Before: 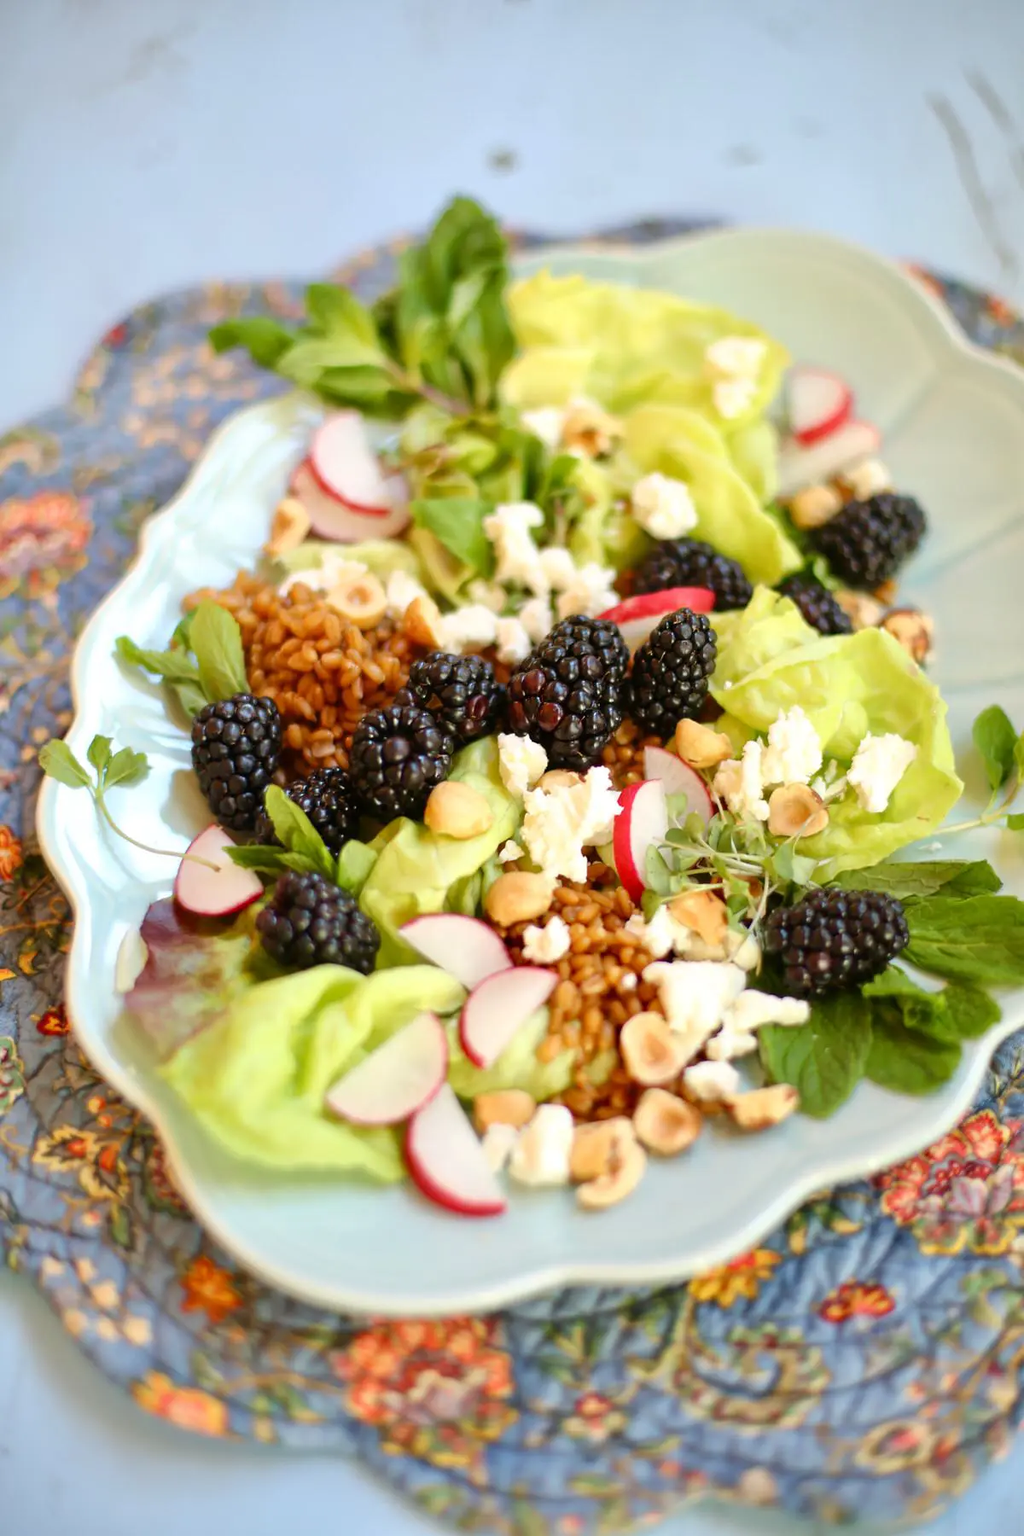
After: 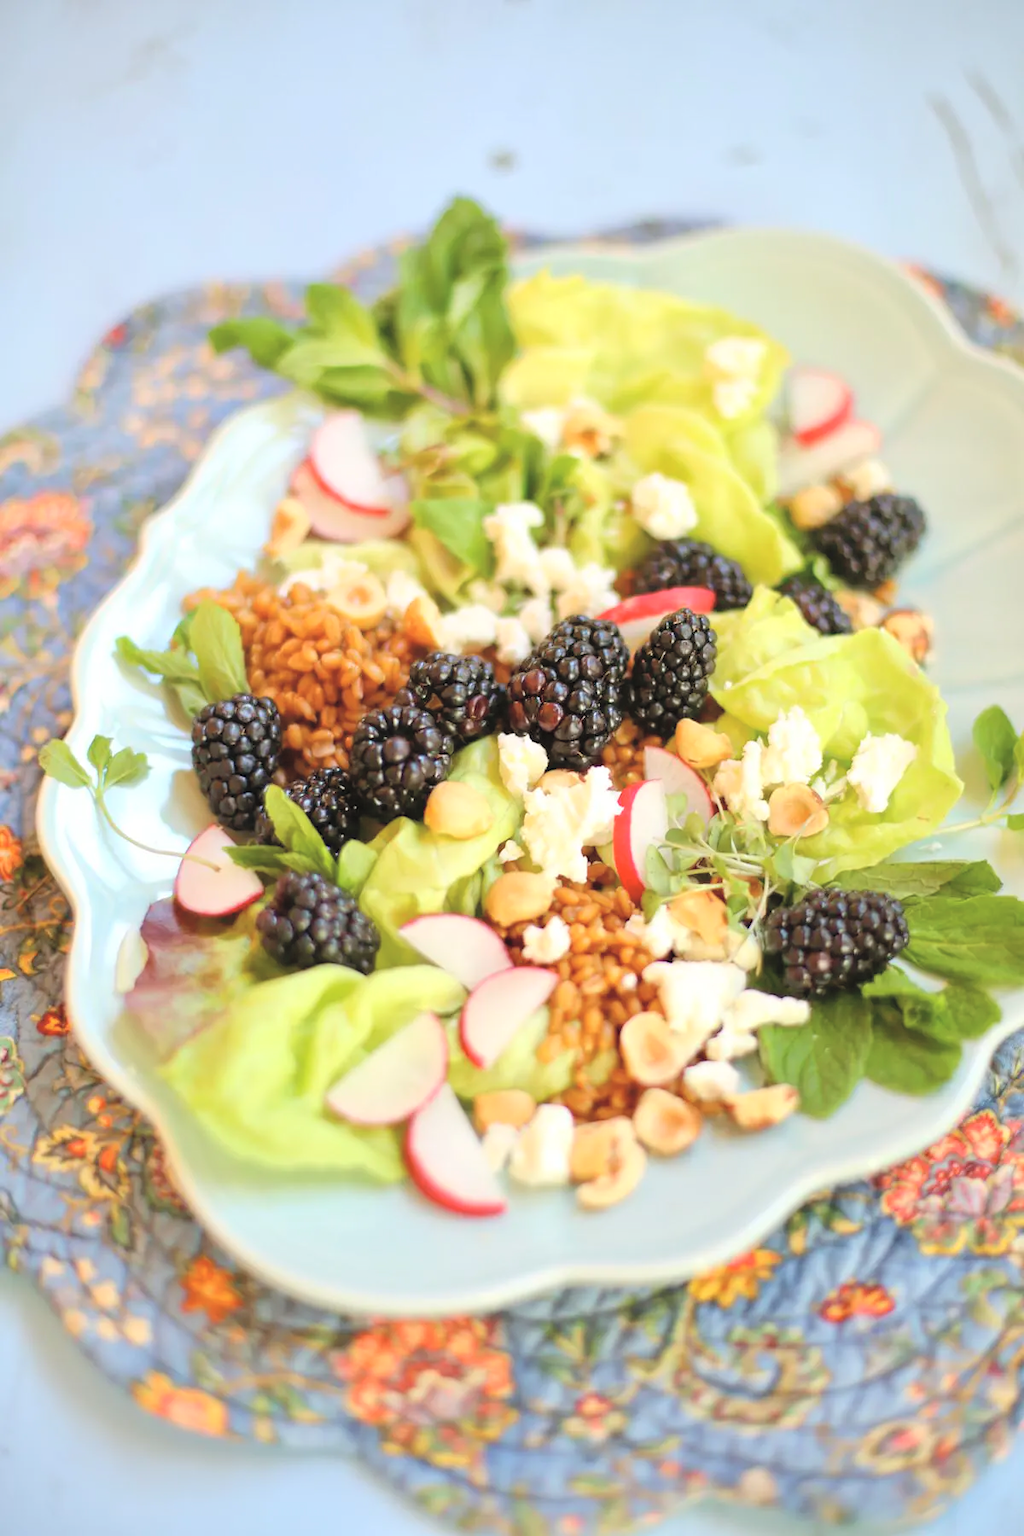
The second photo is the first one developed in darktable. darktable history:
contrast brightness saturation: brightness 0.282
